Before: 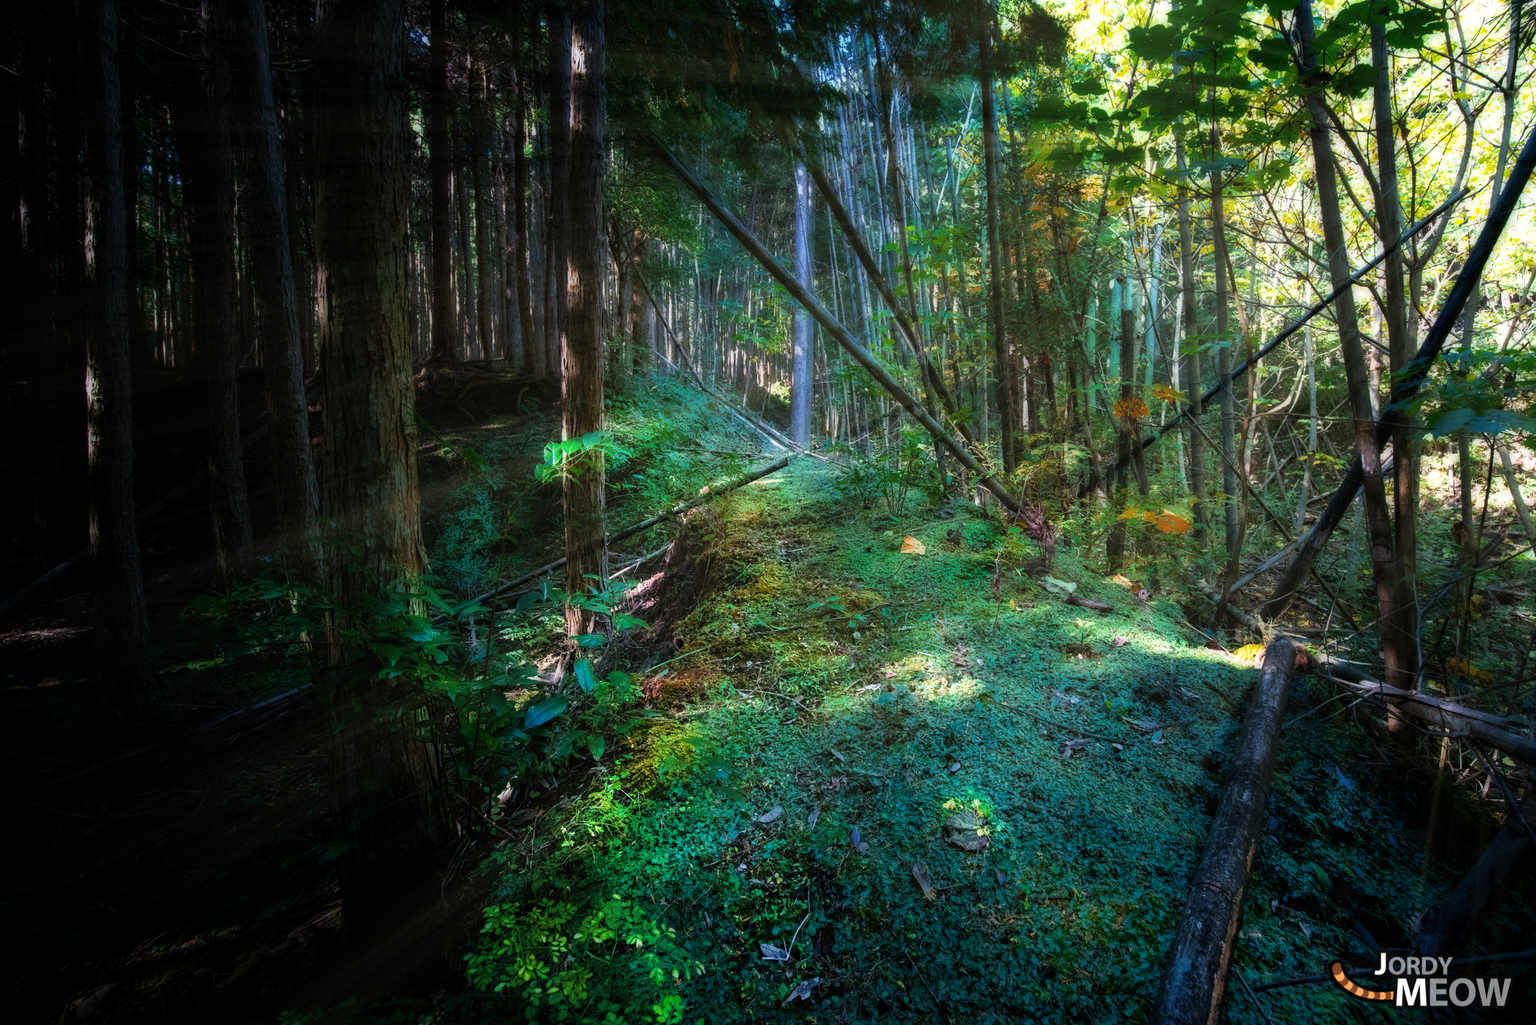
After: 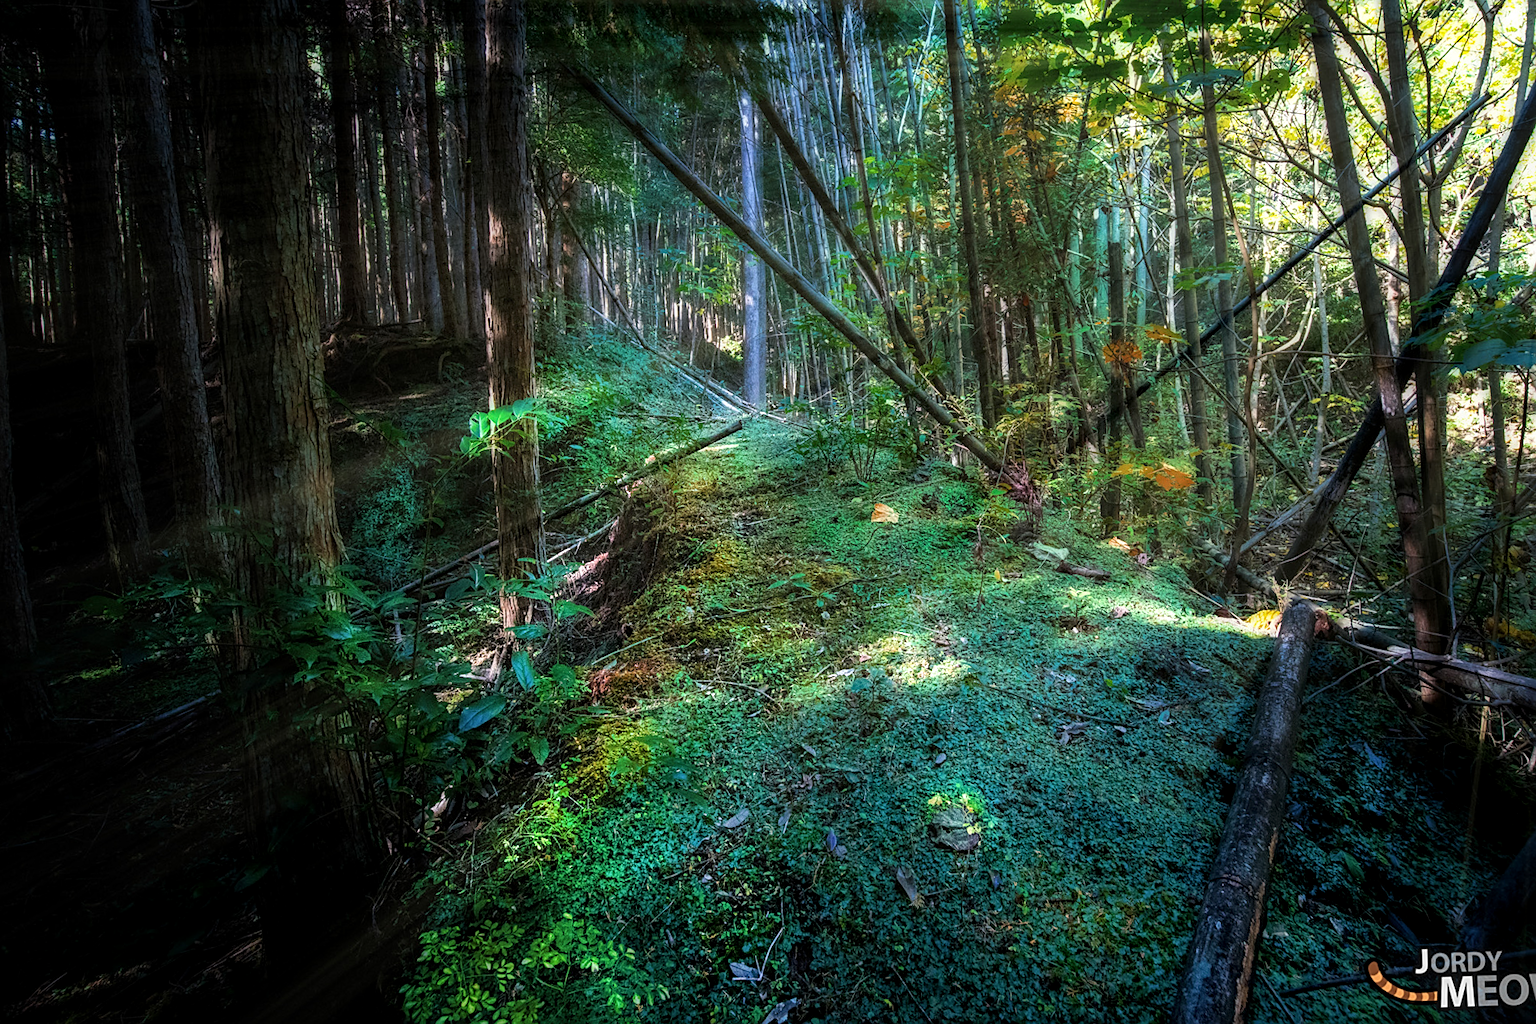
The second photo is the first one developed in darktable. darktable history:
sharpen: on, module defaults
crop and rotate: angle 1.98°, left 5.705%, top 5.72%
tone equalizer: on, module defaults
local contrast: on, module defaults
